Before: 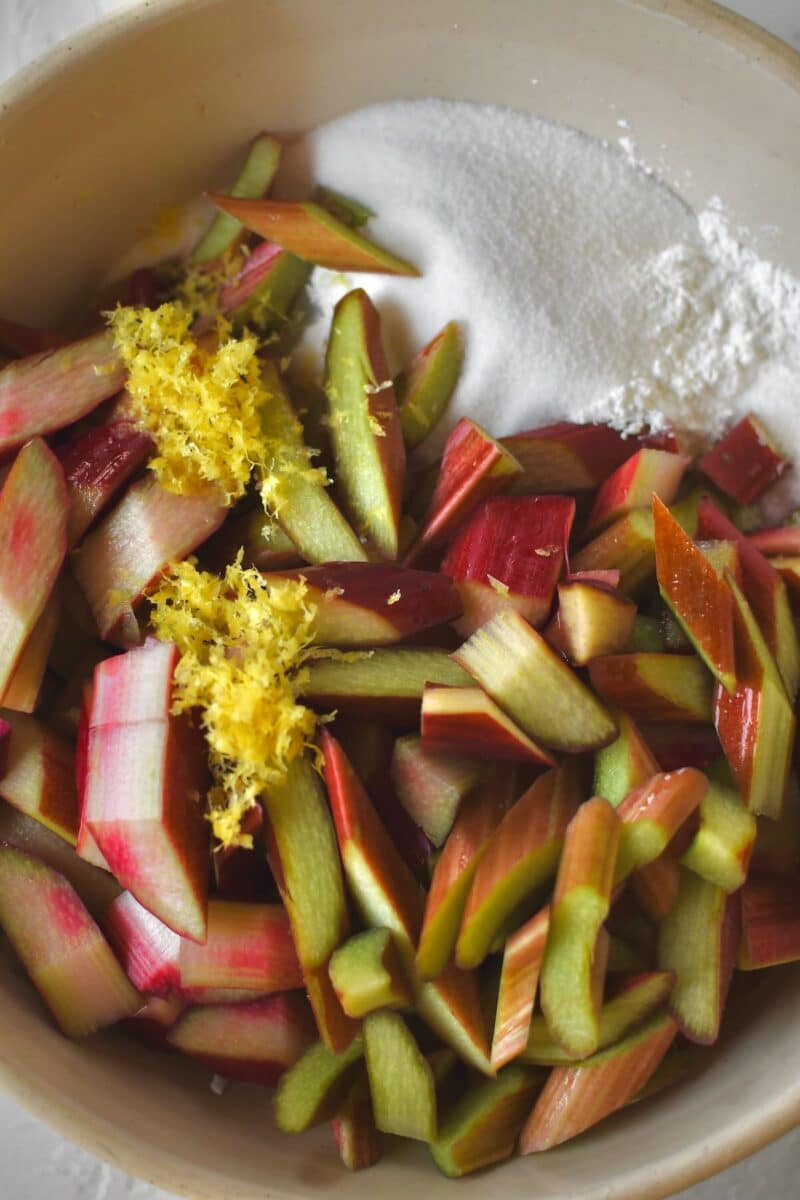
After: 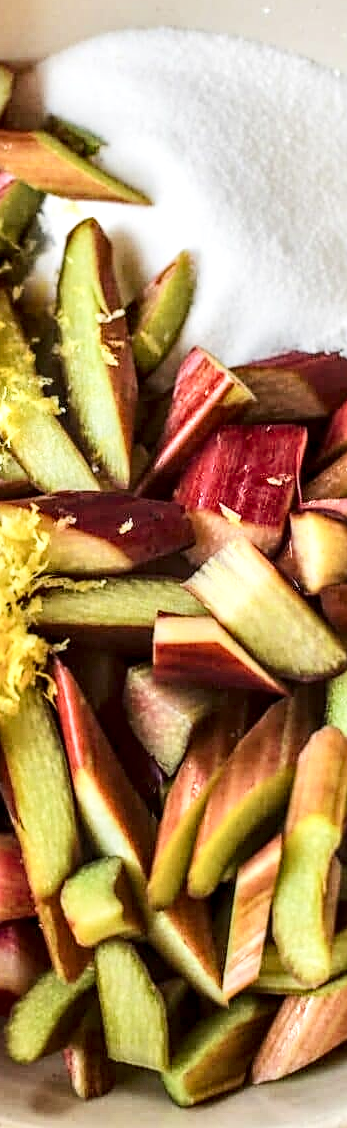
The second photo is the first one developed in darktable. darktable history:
crop: left 33.523%, top 5.979%, right 23.042%
tone equalizer: on, module defaults
local contrast: highlights 3%, shadows 7%, detail 182%
contrast brightness saturation: contrast 0.273
exposure: exposure 0.989 EV, compensate highlight preservation false
sharpen: on, module defaults
filmic rgb: black relative exposure -7.65 EV, white relative exposure 4.56 EV, hardness 3.61
